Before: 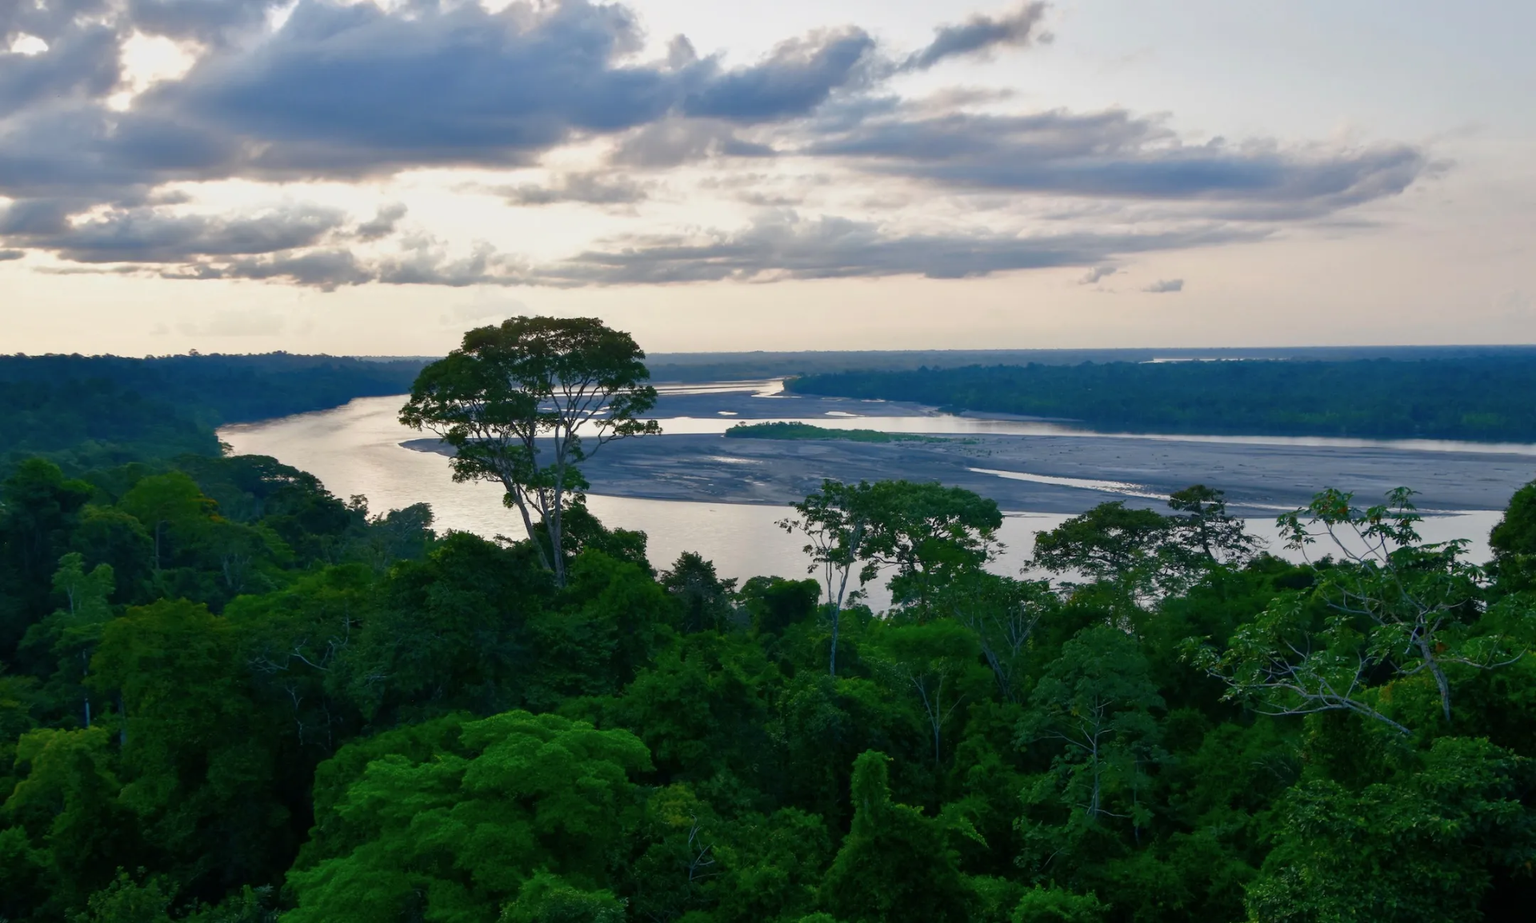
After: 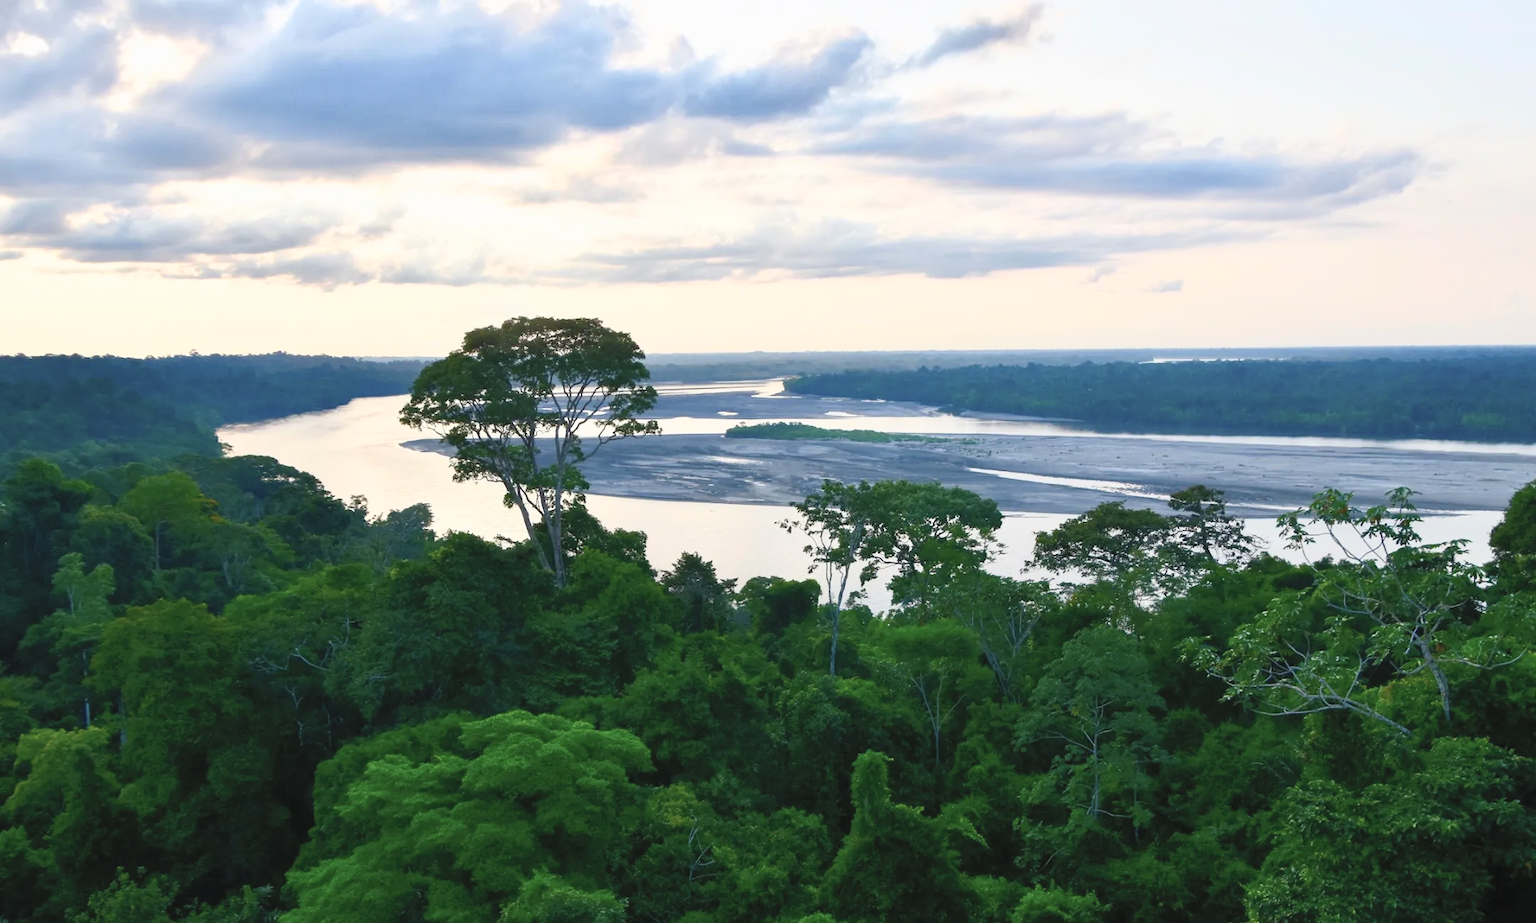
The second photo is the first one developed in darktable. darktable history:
contrast brightness saturation: contrast 0.378, brightness 0.537
